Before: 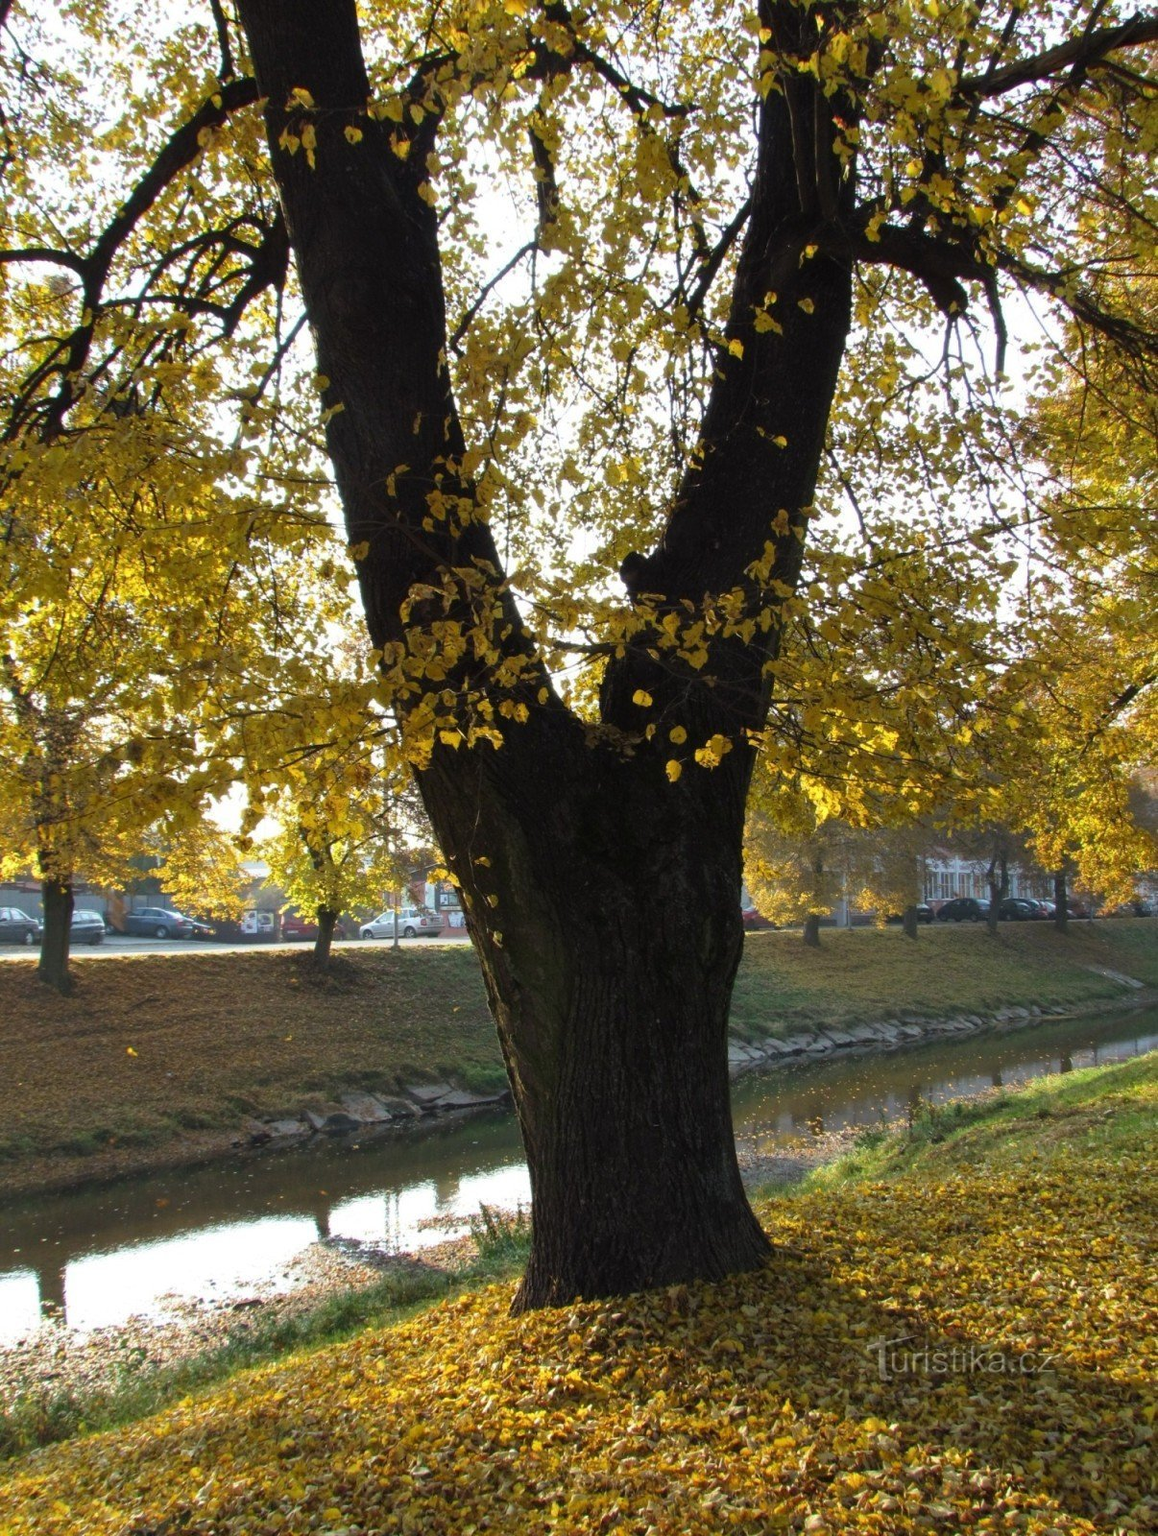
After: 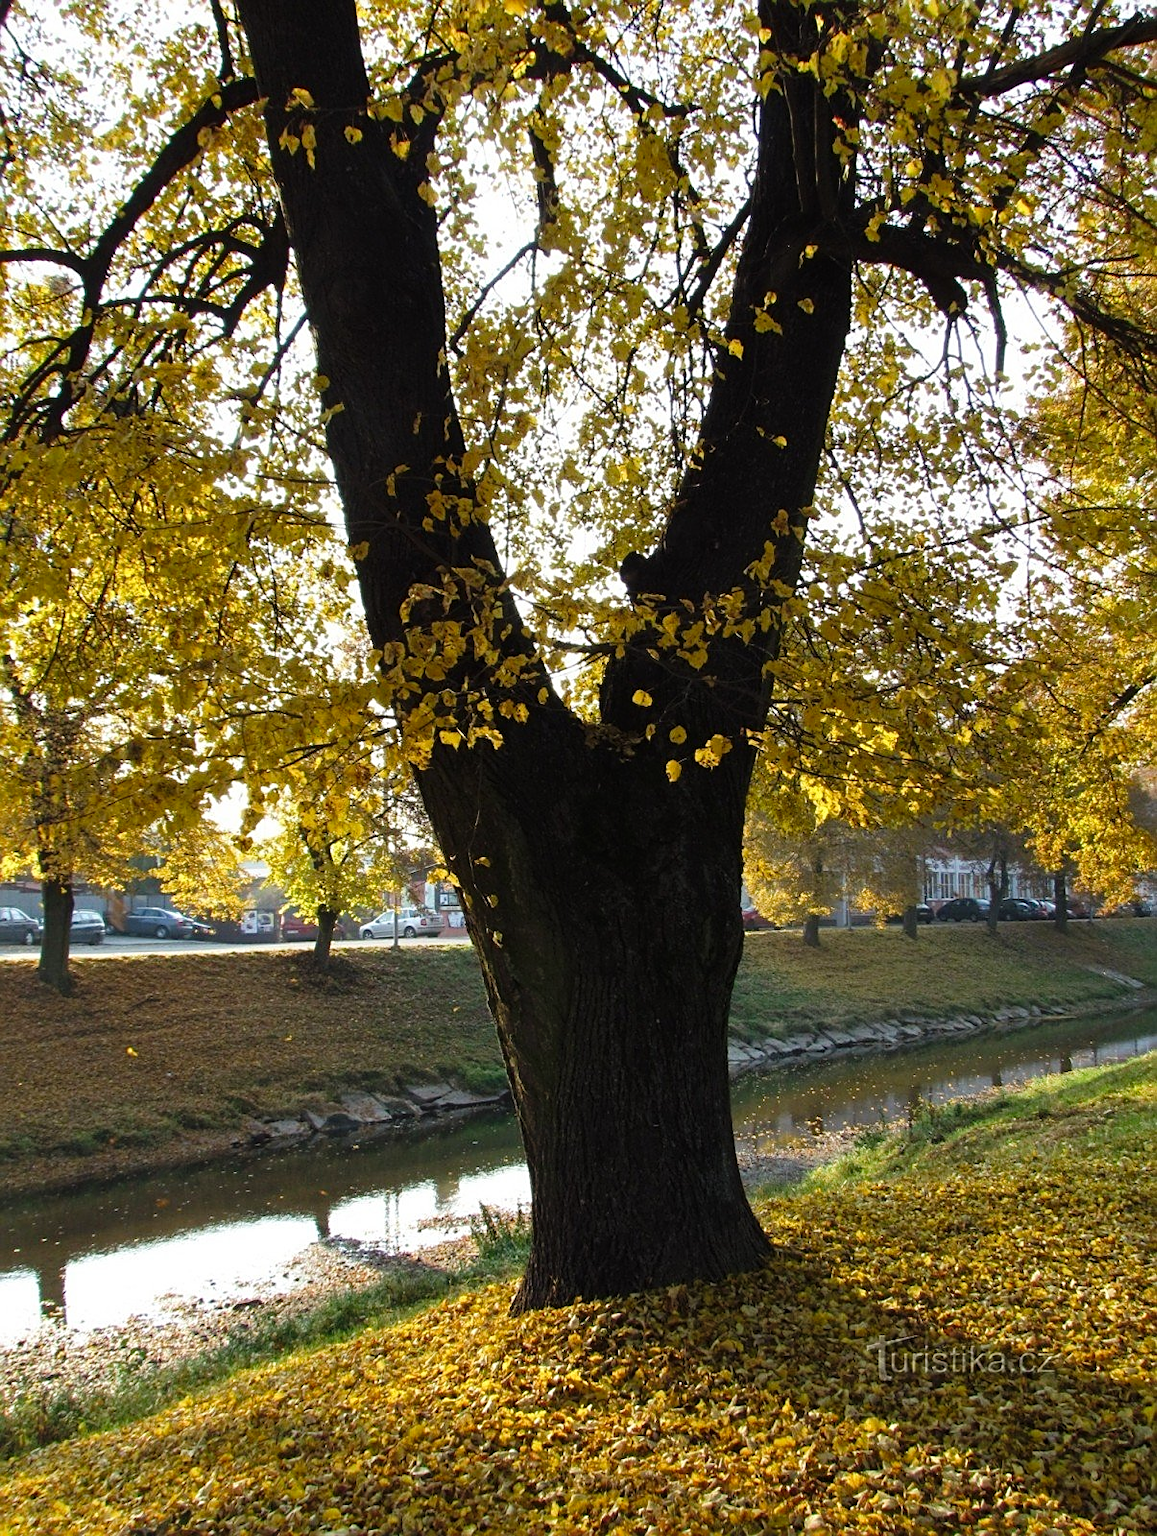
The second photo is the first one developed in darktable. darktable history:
tone curve: curves: ch0 [(0, 0) (0.037, 0.025) (0.131, 0.093) (0.275, 0.256) (0.497, 0.51) (0.617, 0.643) (0.704, 0.732) (0.813, 0.832) (0.911, 0.925) (0.997, 0.995)]; ch1 [(0, 0) (0.301, 0.3) (0.444, 0.45) (0.493, 0.495) (0.507, 0.503) (0.534, 0.533) (0.582, 0.58) (0.658, 0.693) (0.746, 0.77) (1, 1)]; ch2 [(0, 0) (0.246, 0.233) (0.36, 0.352) (0.415, 0.418) (0.476, 0.492) (0.502, 0.504) (0.525, 0.518) (0.539, 0.544) (0.586, 0.602) (0.634, 0.651) (0.706, 0.727) (0.853, 0.852) (1, 0.951)], preserve colors none
tone equalizer: edges refinement/feathering 500, mask exposure compensation -1.57 EV, preserve details no
sharpen: amount 0.489
